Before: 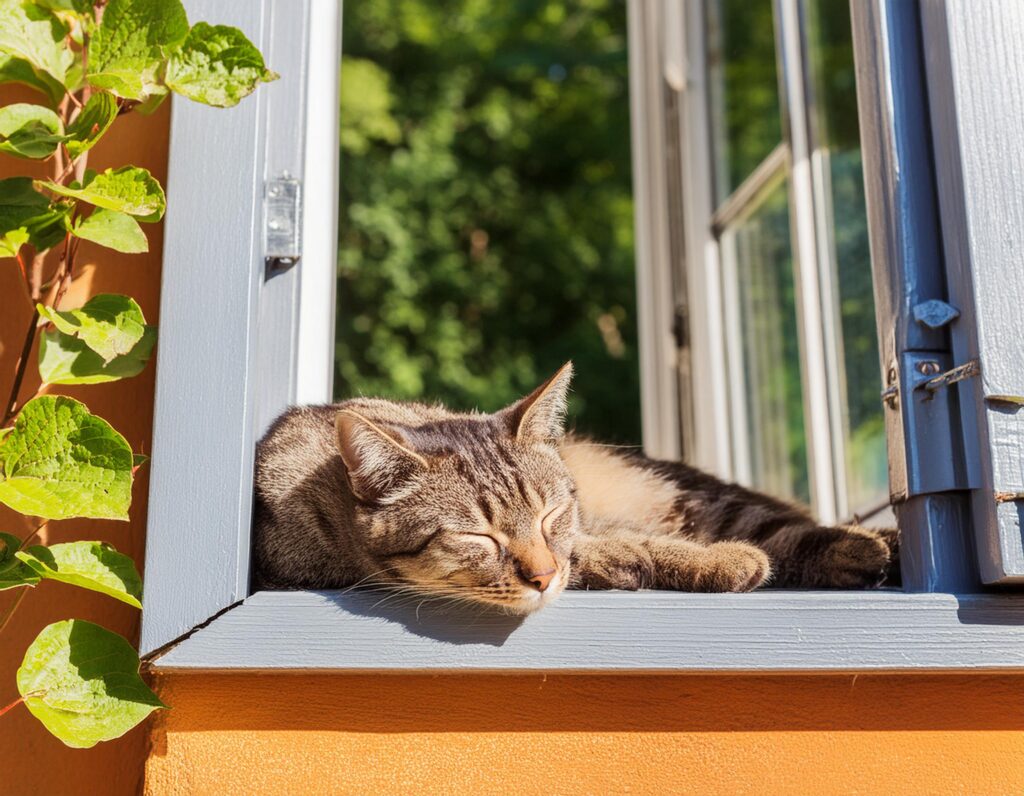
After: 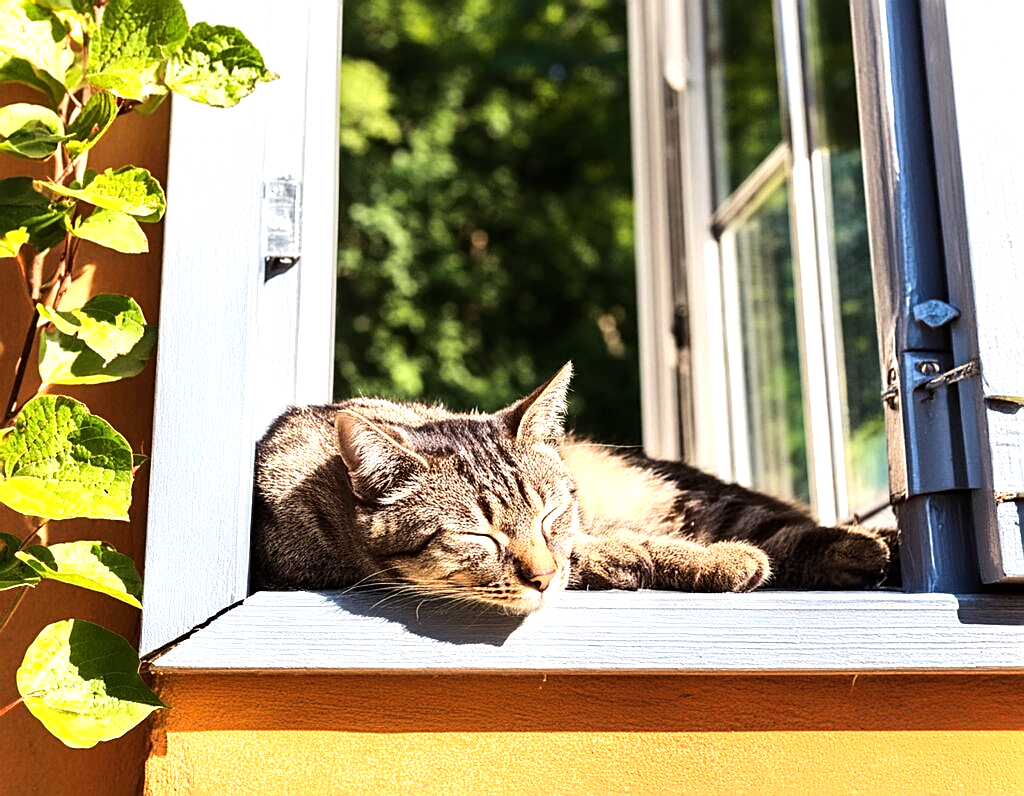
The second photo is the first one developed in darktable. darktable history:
sharpen: on, module defaults
tone equalizer: -8 EV -1.1 EV, -7 EV -0.991 EV, -6 EV -0.875 EV, -5 EV -0.561 EV, -3 EV 0.577 EV, -2 EV 0.862 EV, -1 EV 1.01 EV, +0 EV 1.06 EV, edges refinement/feathering 500, mask exposure compensation -1.57 EV, preserve details no
